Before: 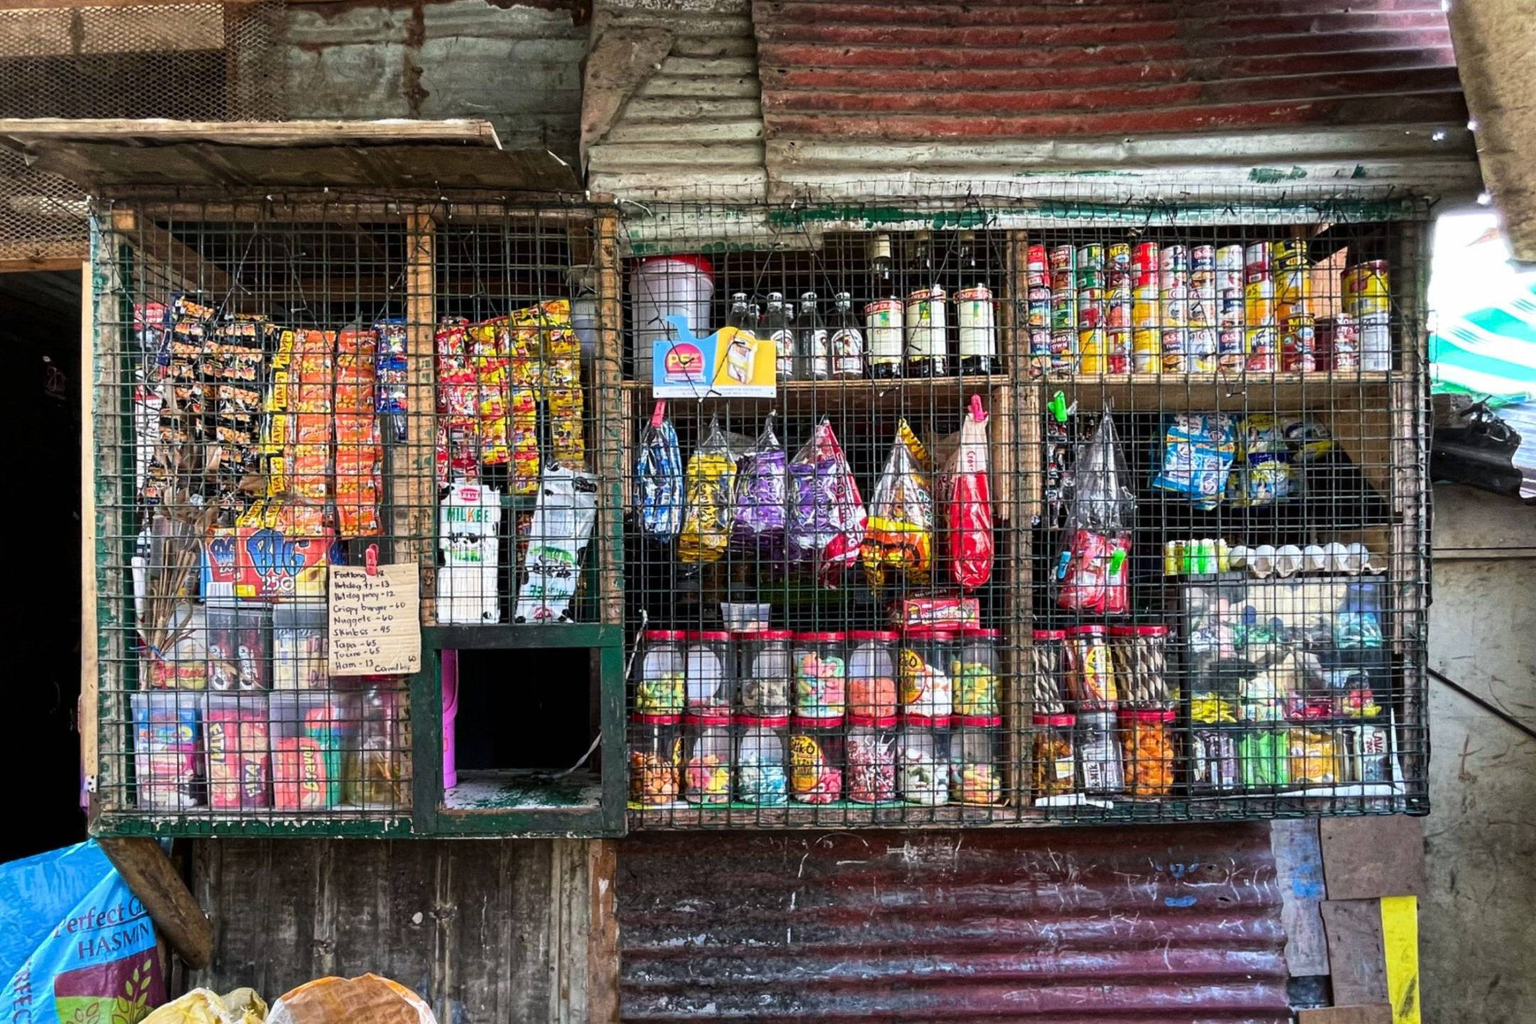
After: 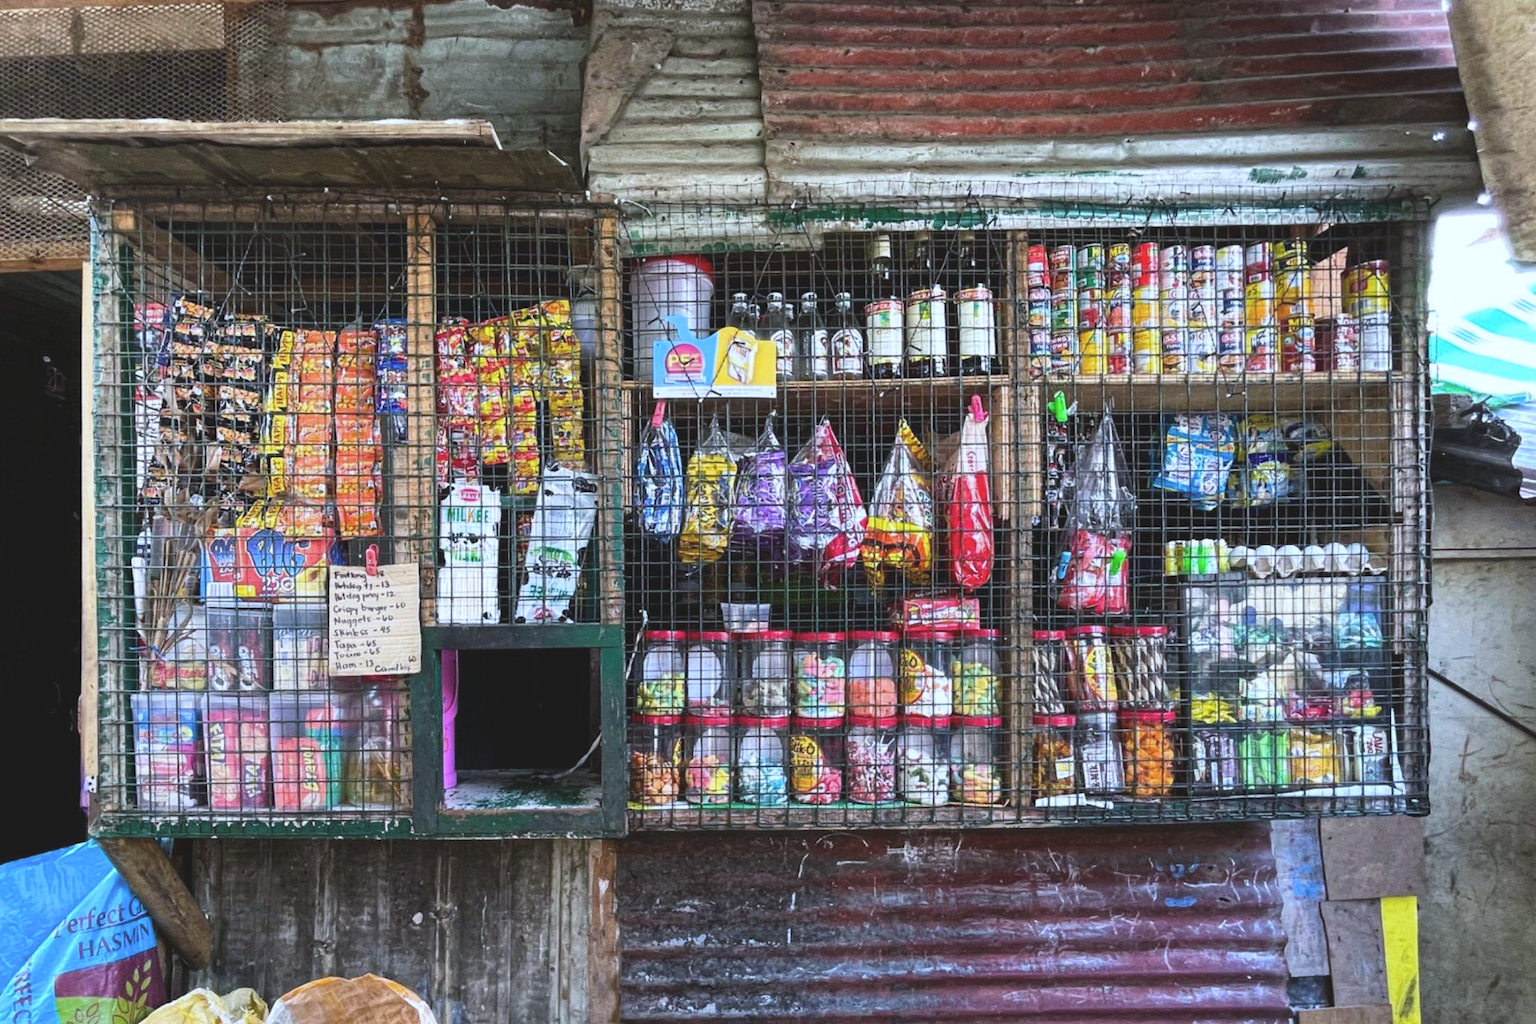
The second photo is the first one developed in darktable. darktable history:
white balance: red 0.931, blue 1.11
color balance: lift [1.007, 1, 1, 1], gamma [1.097, 1, 1, 1]
